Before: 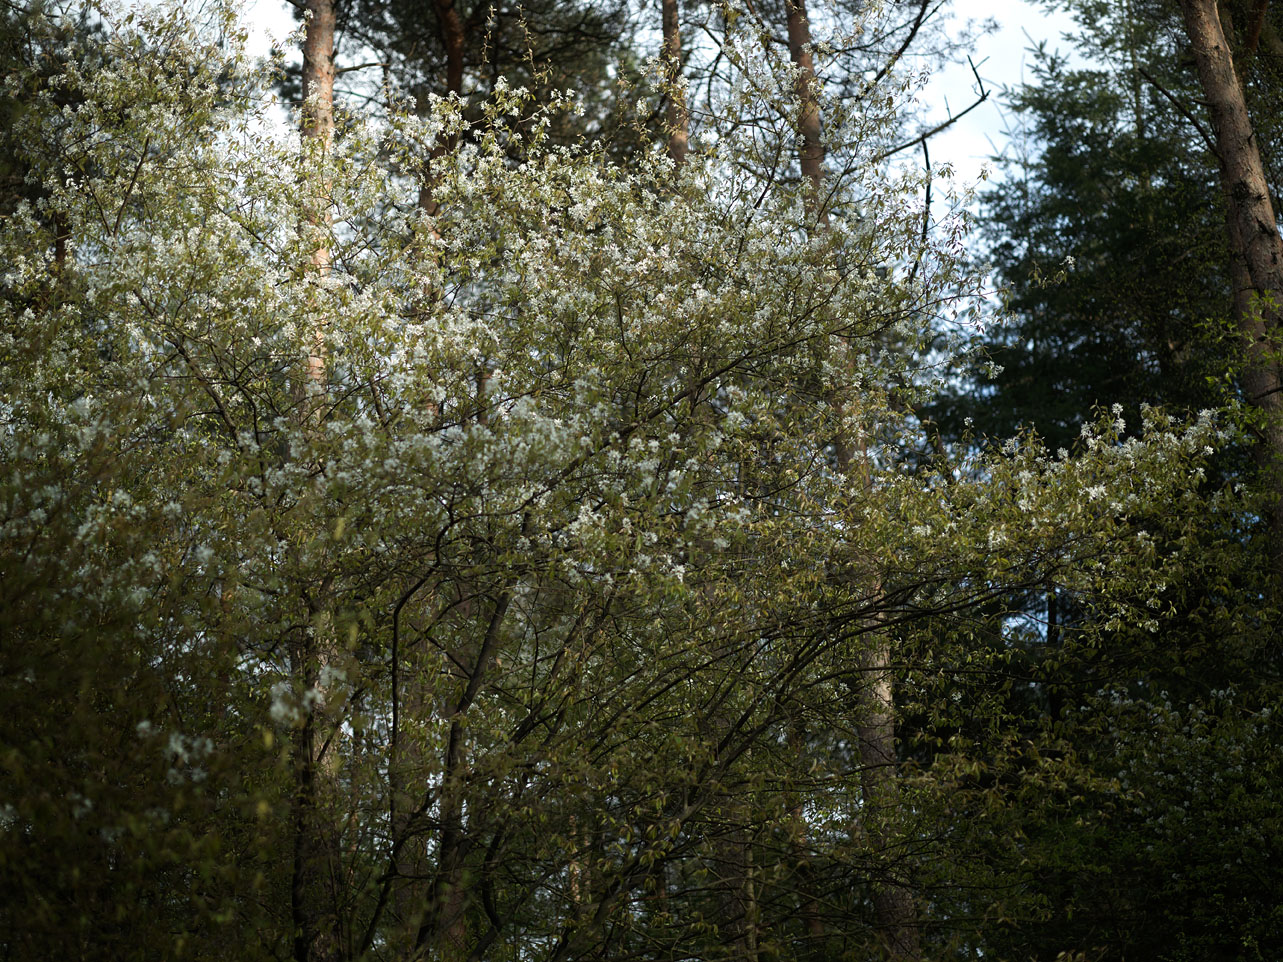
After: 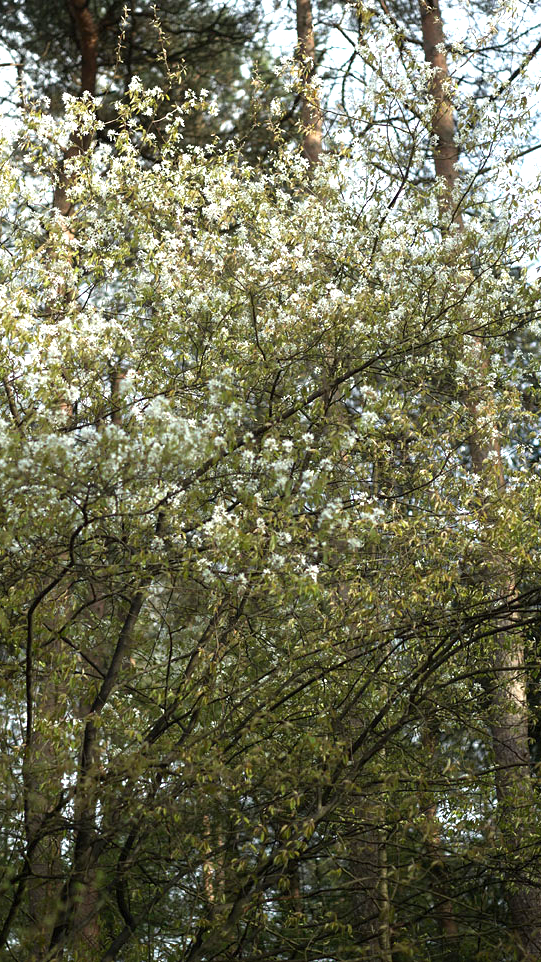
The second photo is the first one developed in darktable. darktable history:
tone equalizer: on, module defaults
crop: left 28.583%, right 29.231%
exposure: exposure 1 EV, compensate highlight preservation false
